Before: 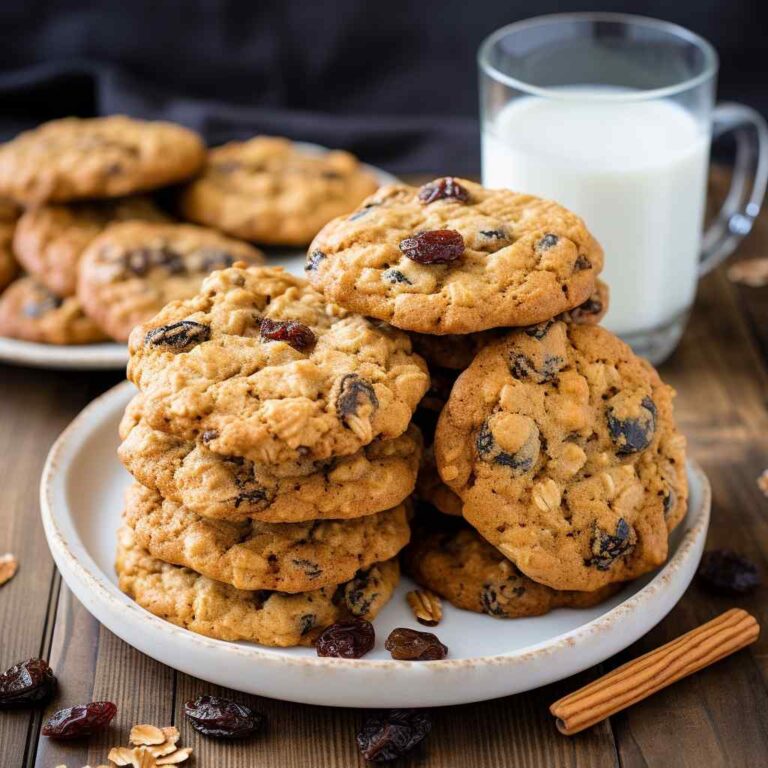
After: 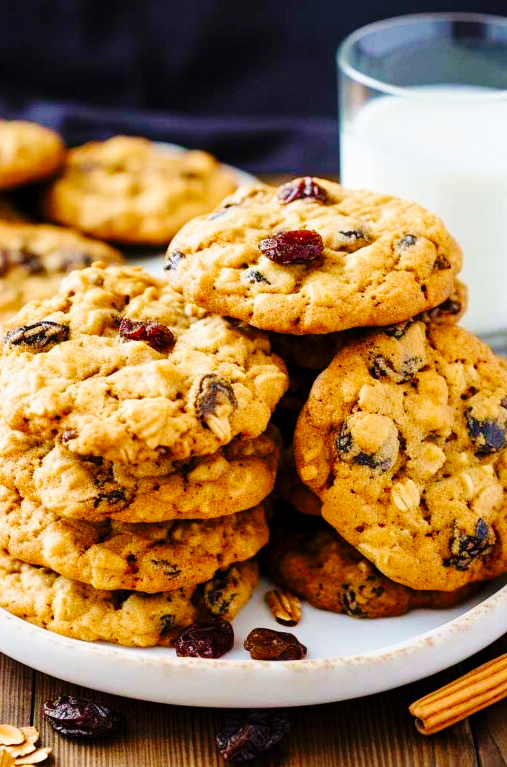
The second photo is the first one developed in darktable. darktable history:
color balance rgb: perceptual saturation grading › global saturation 20%, perceptual saturation grading › highlights -25%, perceptual saturation grading › shadows 25%
velvia: on, module defaults
base curve: curves: ch0 [(0, 0) (0.036, 0.025) (0.121, 0.166) (0.206, 0.329) (0.605, 0.79) (1, 1)], preserve colors none
crop and rotate: left 18.442%, right 15.508%
